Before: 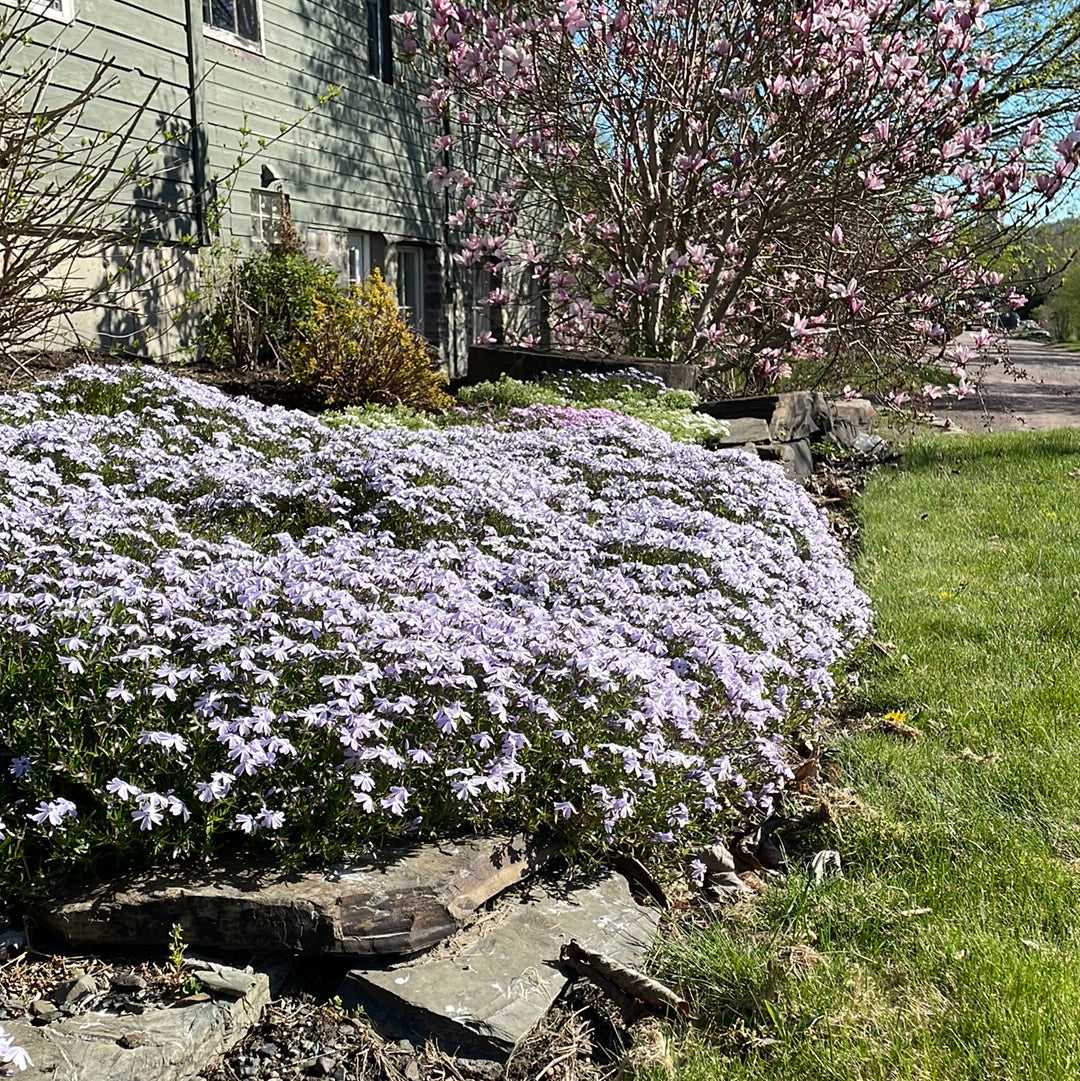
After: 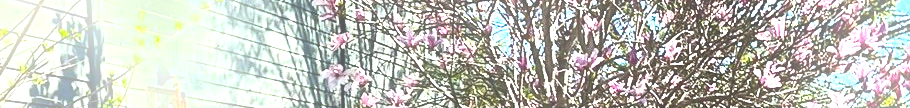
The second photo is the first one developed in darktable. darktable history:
exposure: black level correction 0, exposure 1.1 EV, compensate highlight preservation false
tone equalizer: -8 EV -1.08 EV, -7 EV -1.01 EV, -6 EV -0.867 EV, -5 EV -0.578 EV, -3 EV 0.578 EV, -2 EV 0.867 EV, -1 EV 1.01 EV, +0 EV 1.08 EV, edges refinement/feathering 500, mask exposure compensation -1.57 EV, preserve details no
crop and rotate: left 9.644%, top 9.491%, right 6.021%, bottom 80.509%
contrast brightness saturation: contrast 0.14
white balance: red 0.976, blue 1.04
bloom: size 9%, threshold 100%, strength 7%
color balance rgb: perceptual saturation grading › global saturation 10%, global vibrance 10%
